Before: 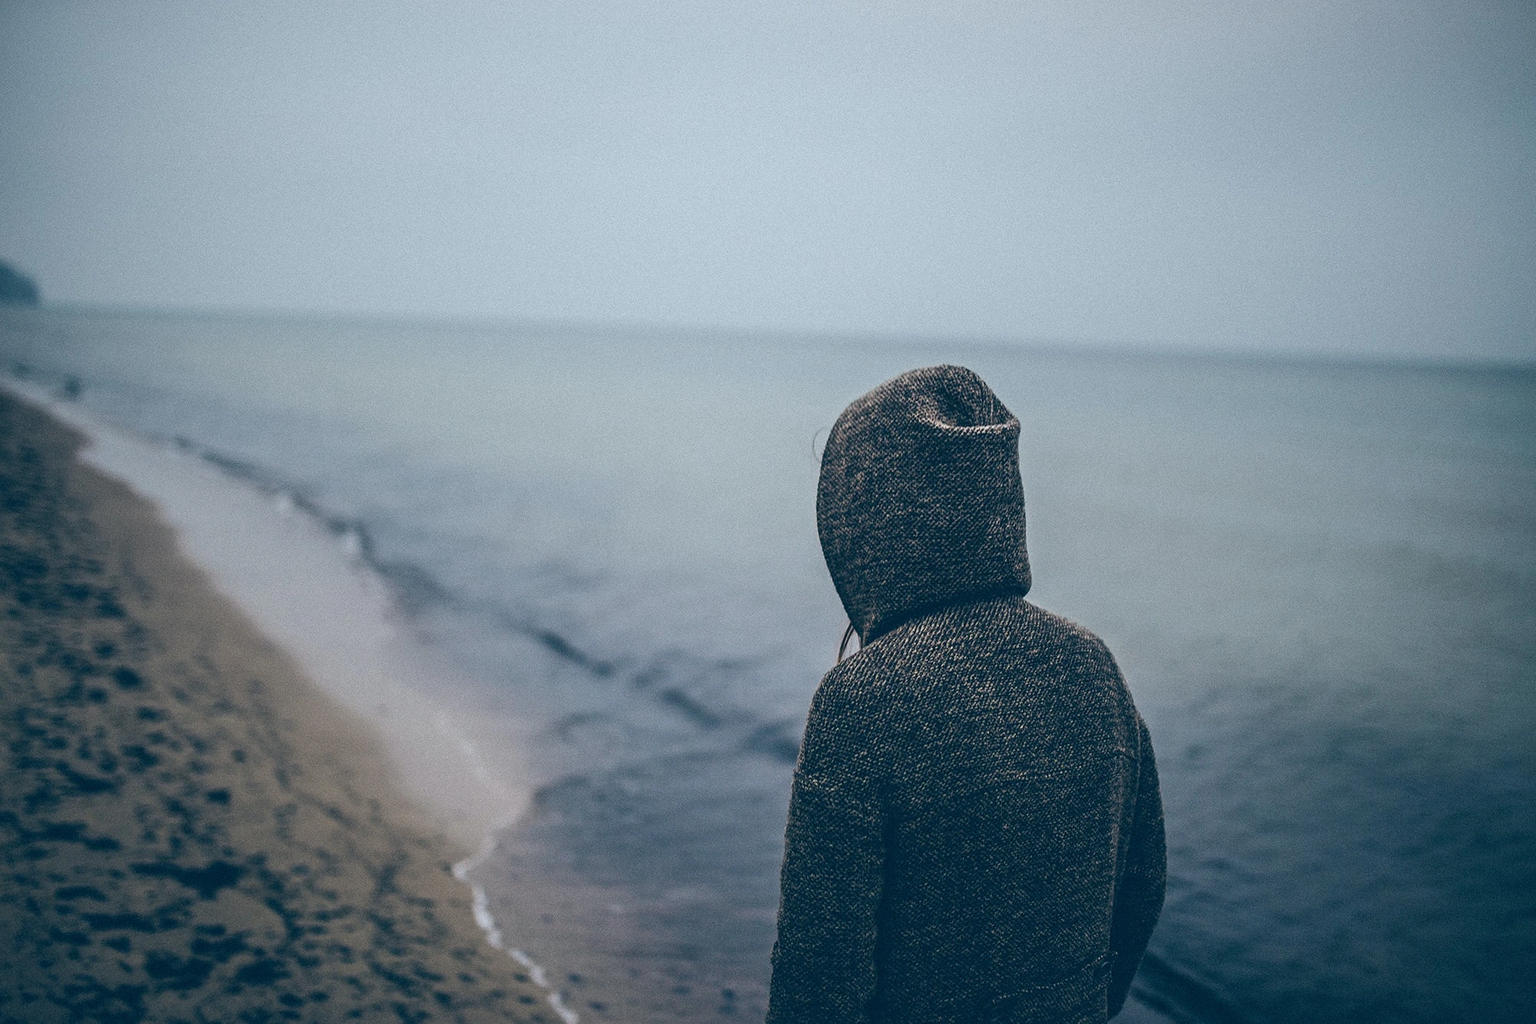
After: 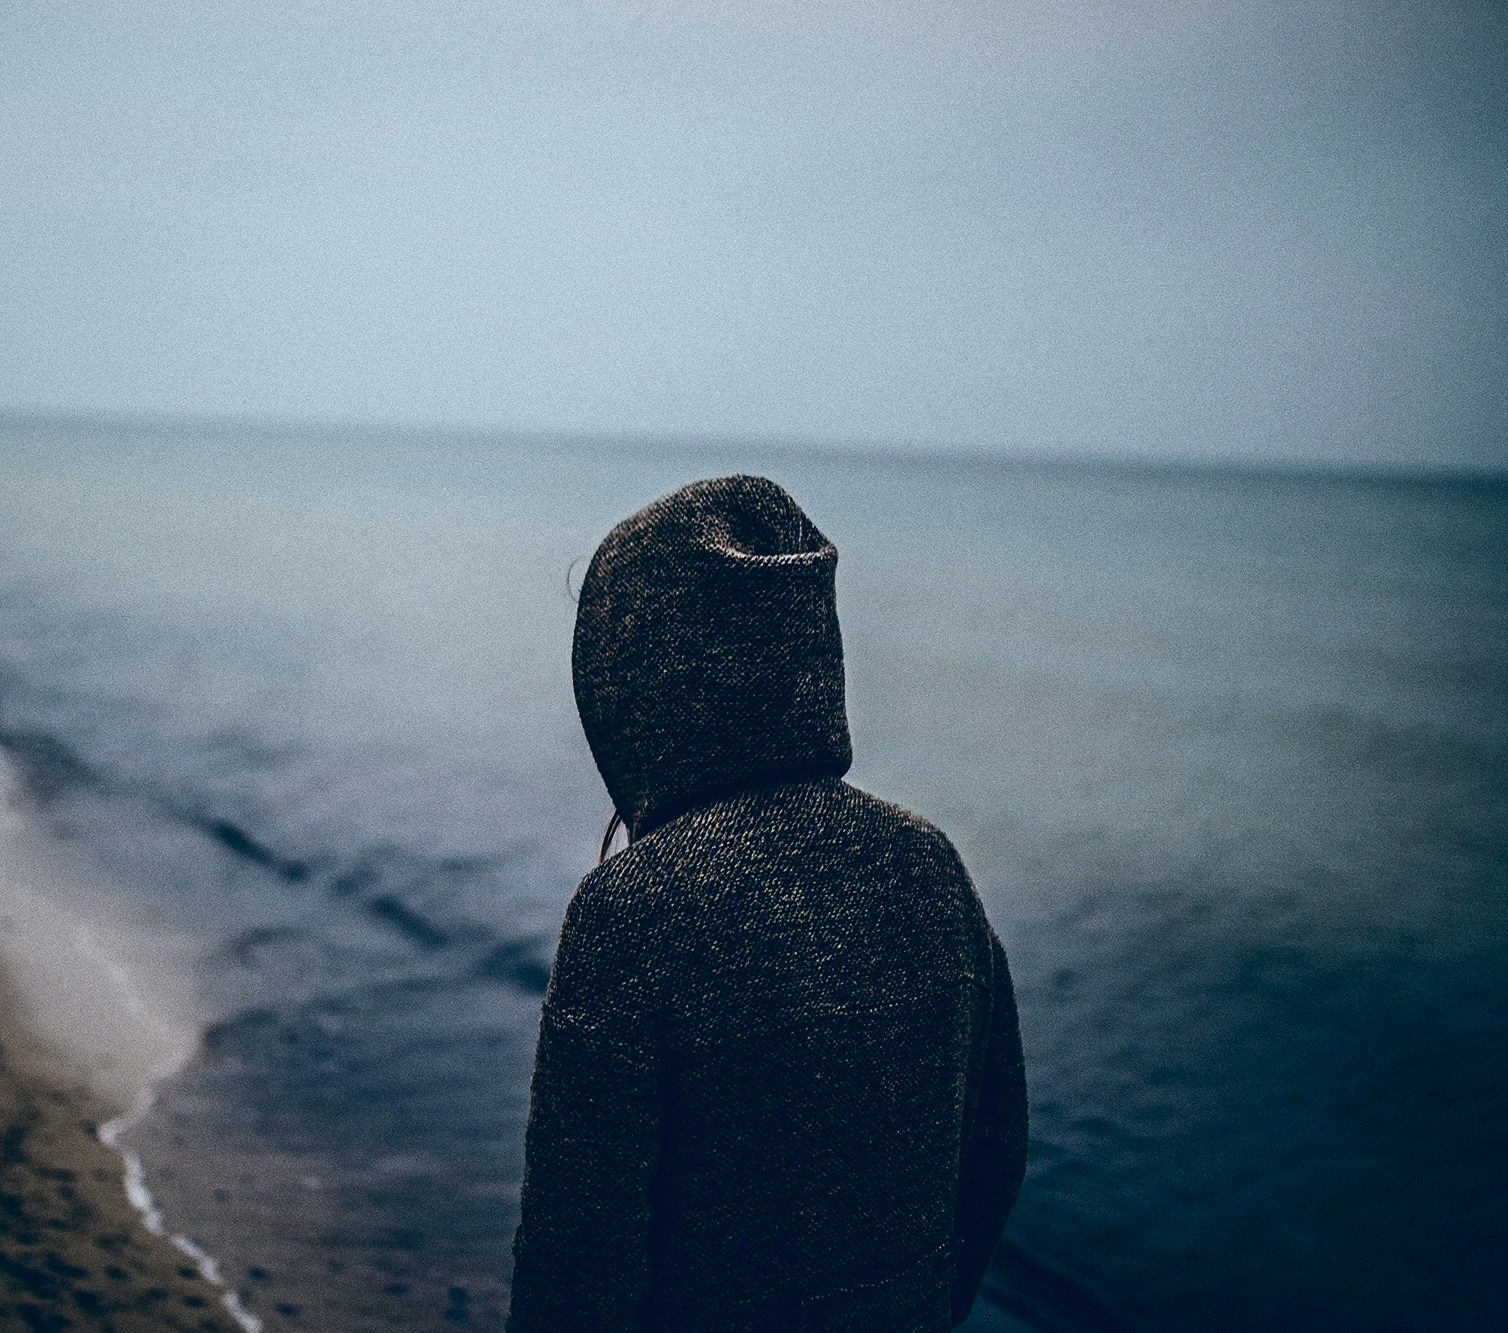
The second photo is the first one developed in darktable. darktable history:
contrast brightness saturation: contrast 0.24, brightness -0.24, saturation 0.14
shadows and highlights: shadows 25, highlights -25
crop and rotate: left 24.6%
